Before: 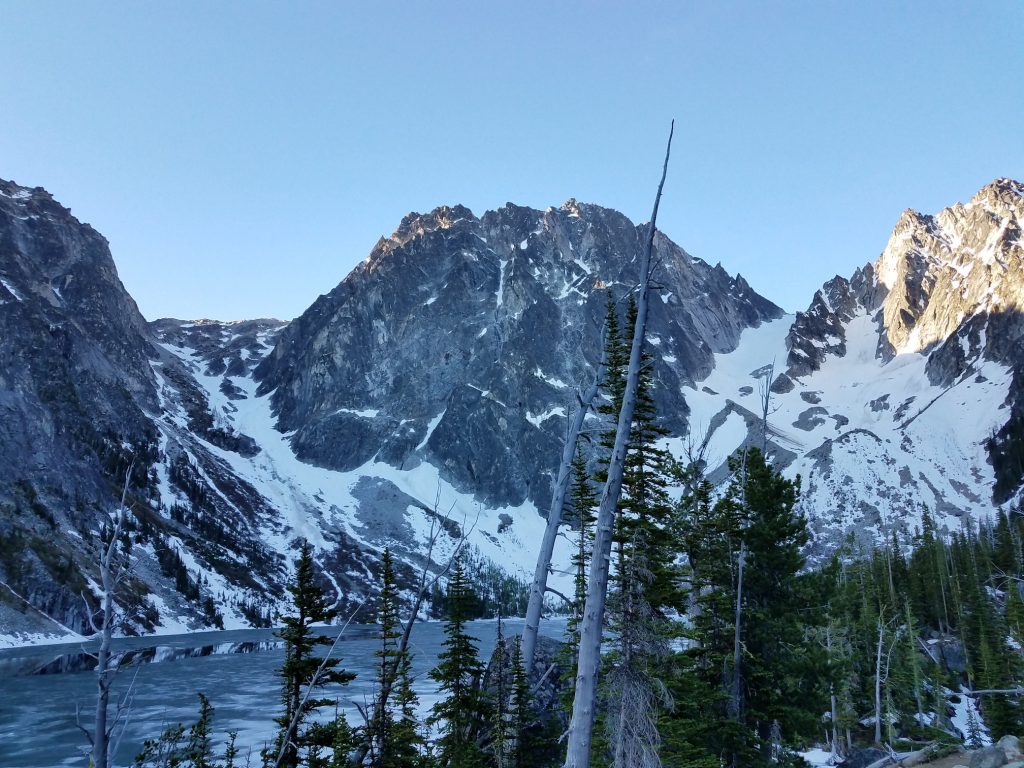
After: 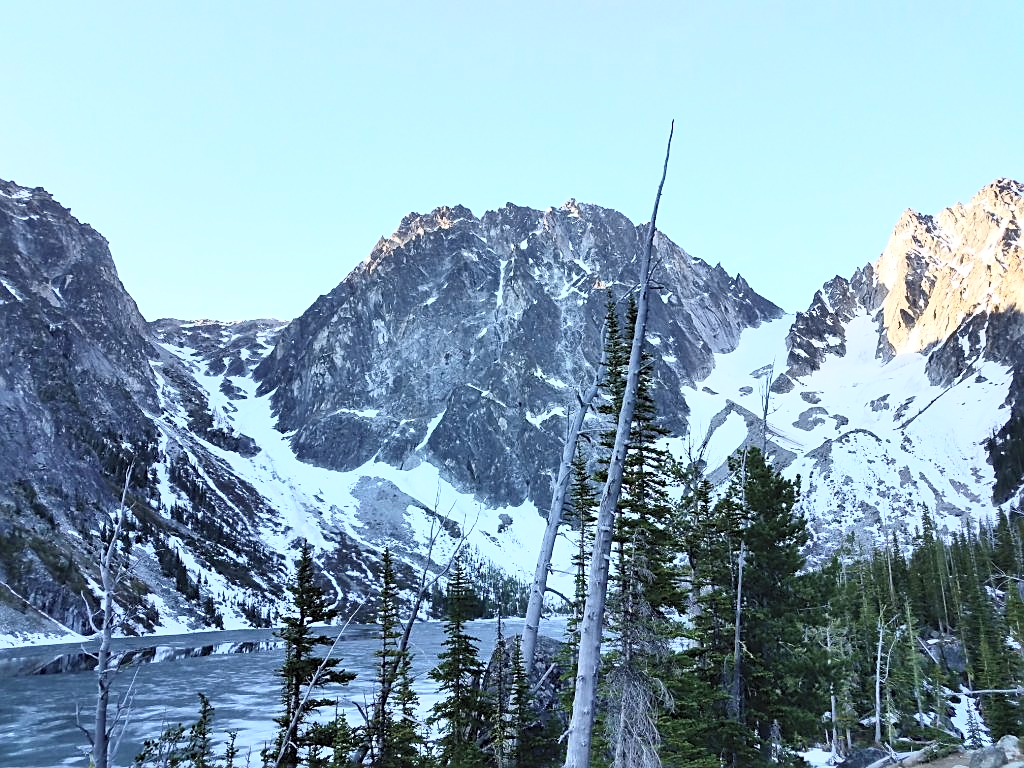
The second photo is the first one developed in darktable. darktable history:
contrast brightness saturation: contrast 0.39, brightness 0.53
sharpen: on, module defaults
